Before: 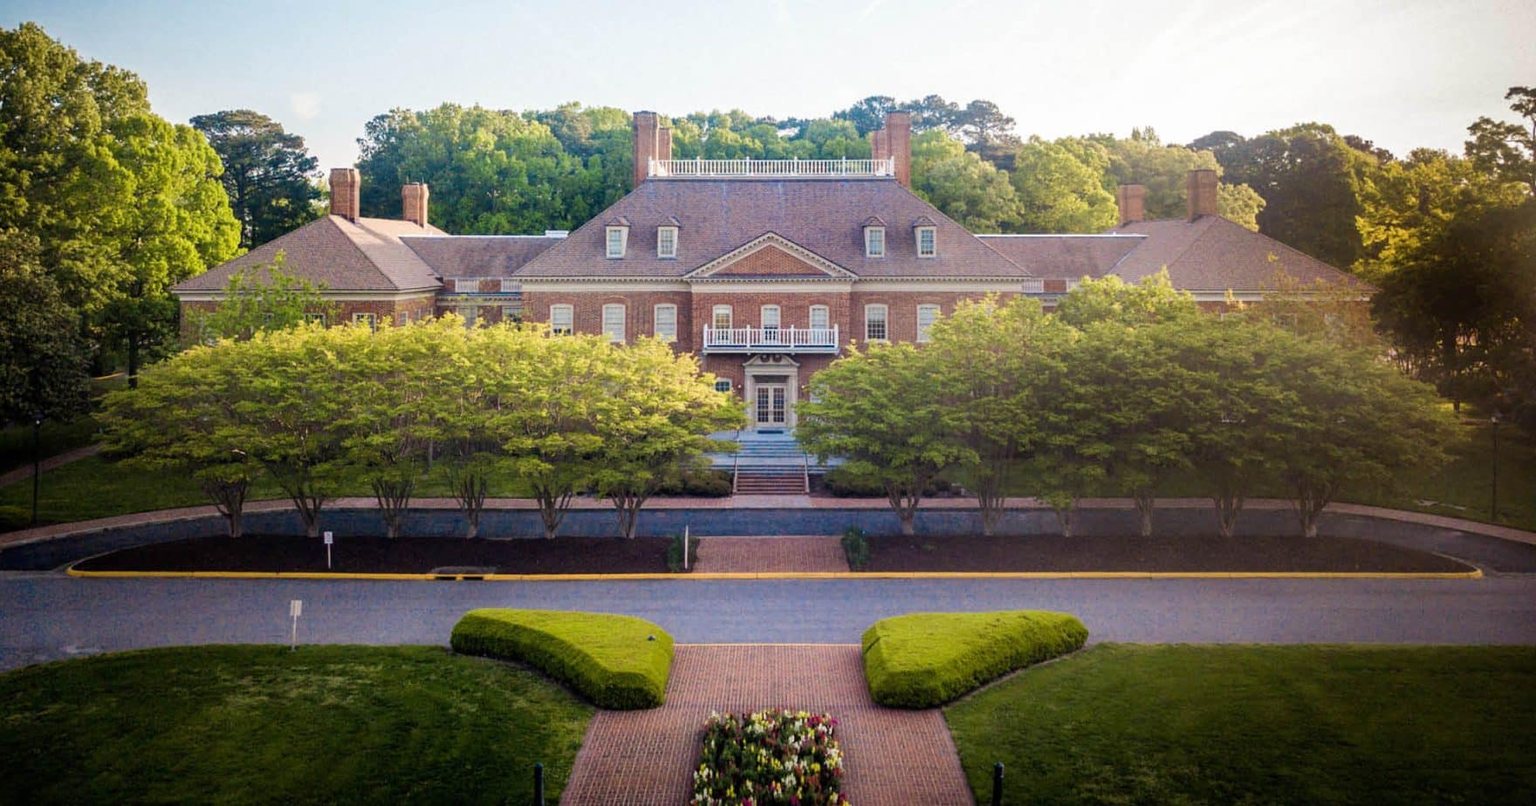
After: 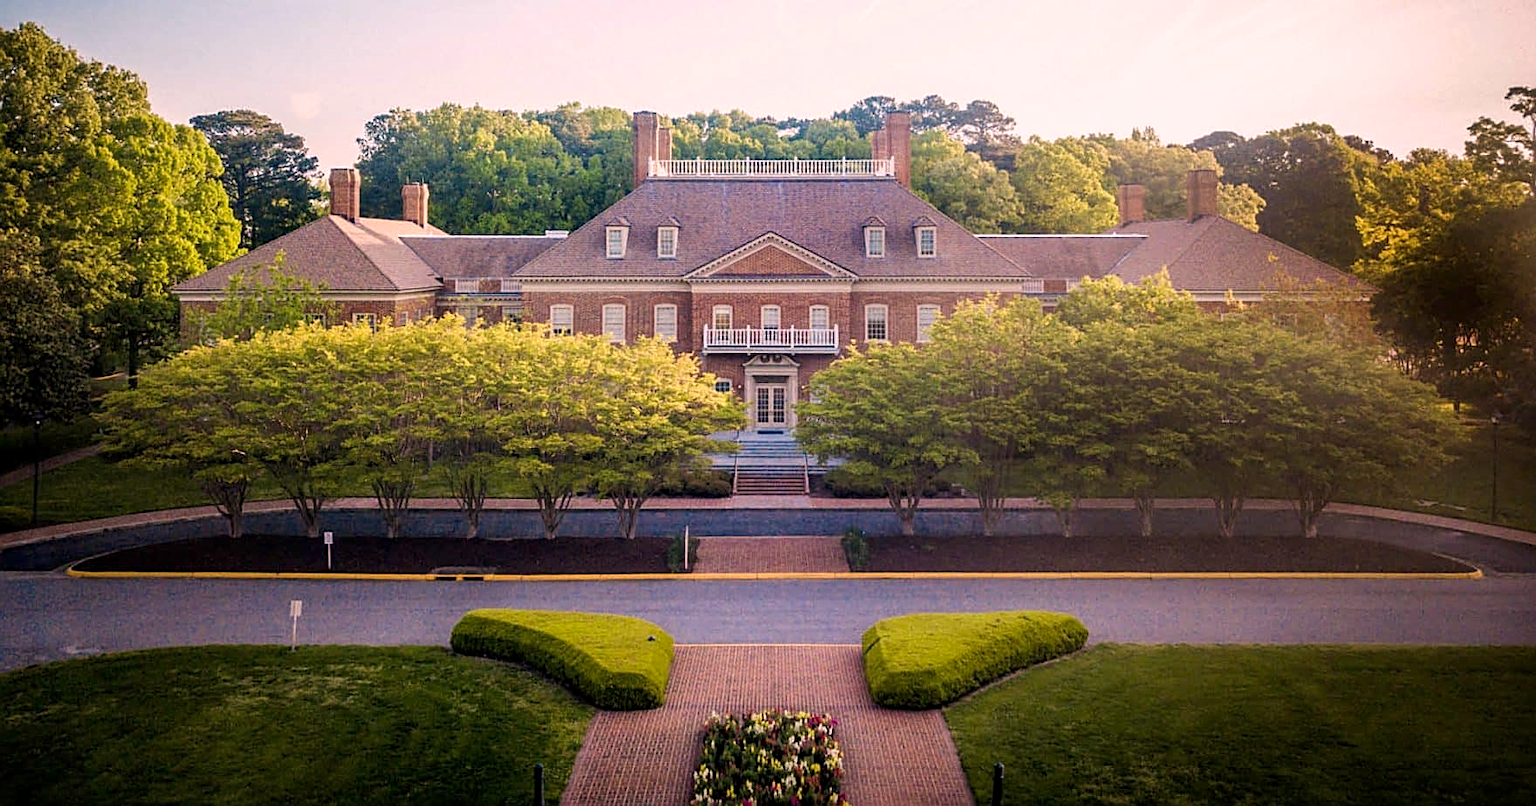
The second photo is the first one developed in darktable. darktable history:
base curve: curves: ch0 [(0, 0) (0.297, 0.298) (1, 1)], preserve colors none
sharpen: amount 0.55
color correction: highlights a* 12.23, highlights b* 5.41
local contrast: highlights 61%, shadows 106%, detail 107%, midtone range 0.529
